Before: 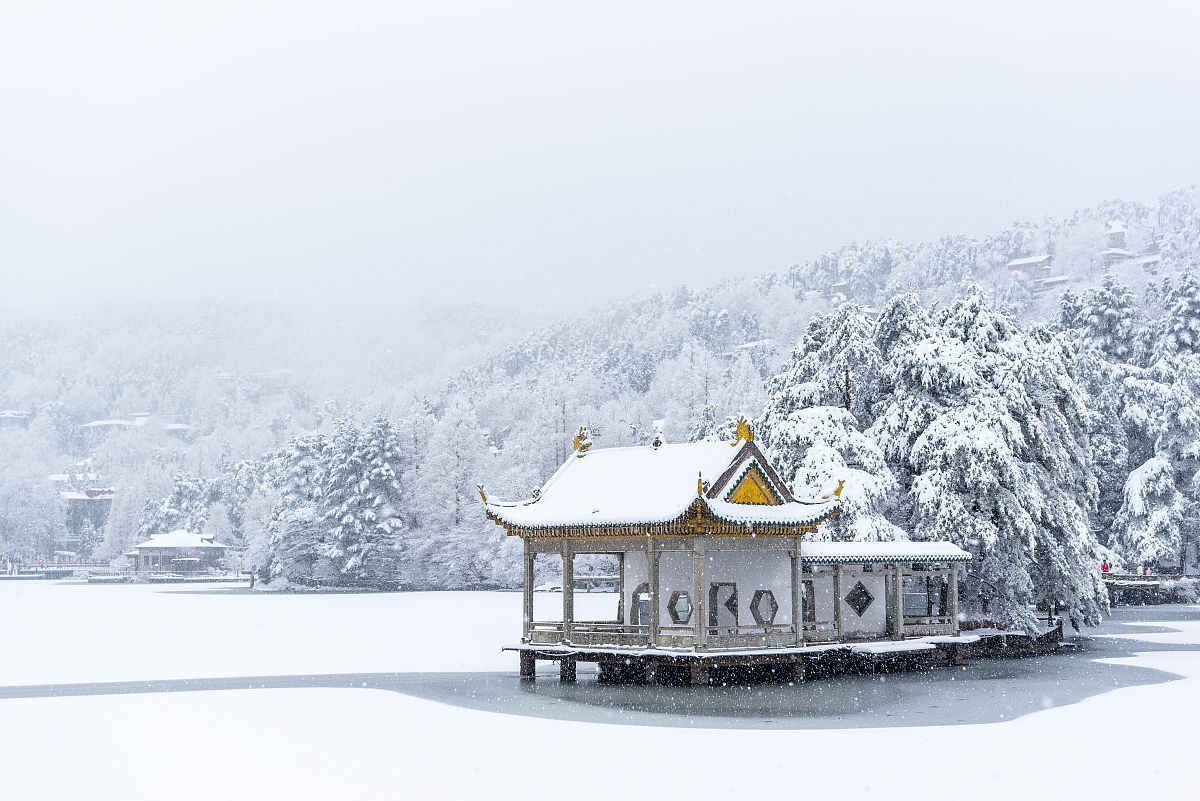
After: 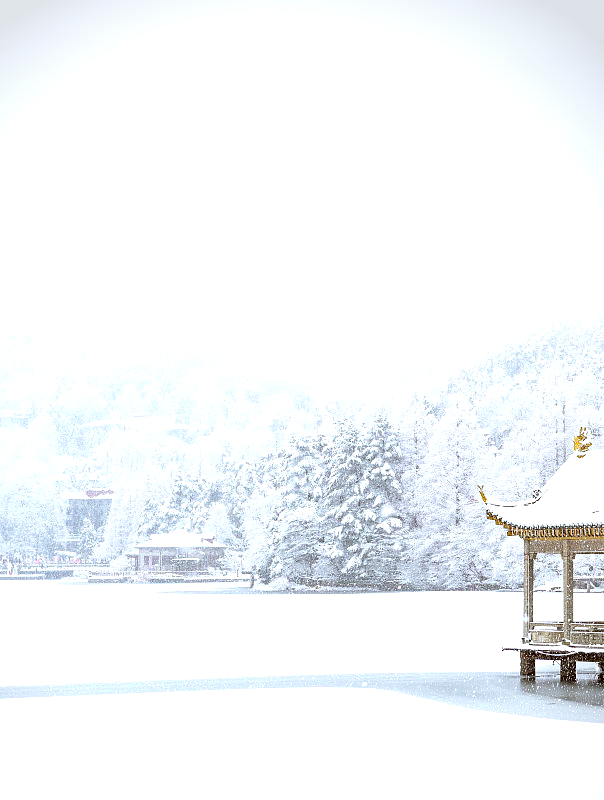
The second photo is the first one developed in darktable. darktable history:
color correction: highlights a* -0.454, highlights b* 0.15, shadows a* 4.76, shadows b* 20.35
crop and rotate: left 0.003%, top 0%, right 49.586%
tone equalizer: -8 EV -0.75 EV, -7 EV -0.715 EV, -6 EV -0.575 EV, -5 EV -0.417 EV, -3 EV 0.393 EV, -2 EV 0.6 EV, -1 EV 0.698 EV, +0 EV 0.777 EV
vignetting: center (-0.034, 0.144), unbound false
color zones: curves: ch0 [(0, 0.613) (0.01, 0.613) (0.245, 0.448) (0.498, 0.529) (0.642, 0.665) (0.879, 0.777) (0.99, 0.613)]; ch1 [(0, 0.035) (0.121, 0.189) (0.259, 0.197) (0.415, 0.061) (0.589, 0.022) (0.732, 0.022) (0.857, 0.026) (0.991, 0.053)], mix -121.89%
